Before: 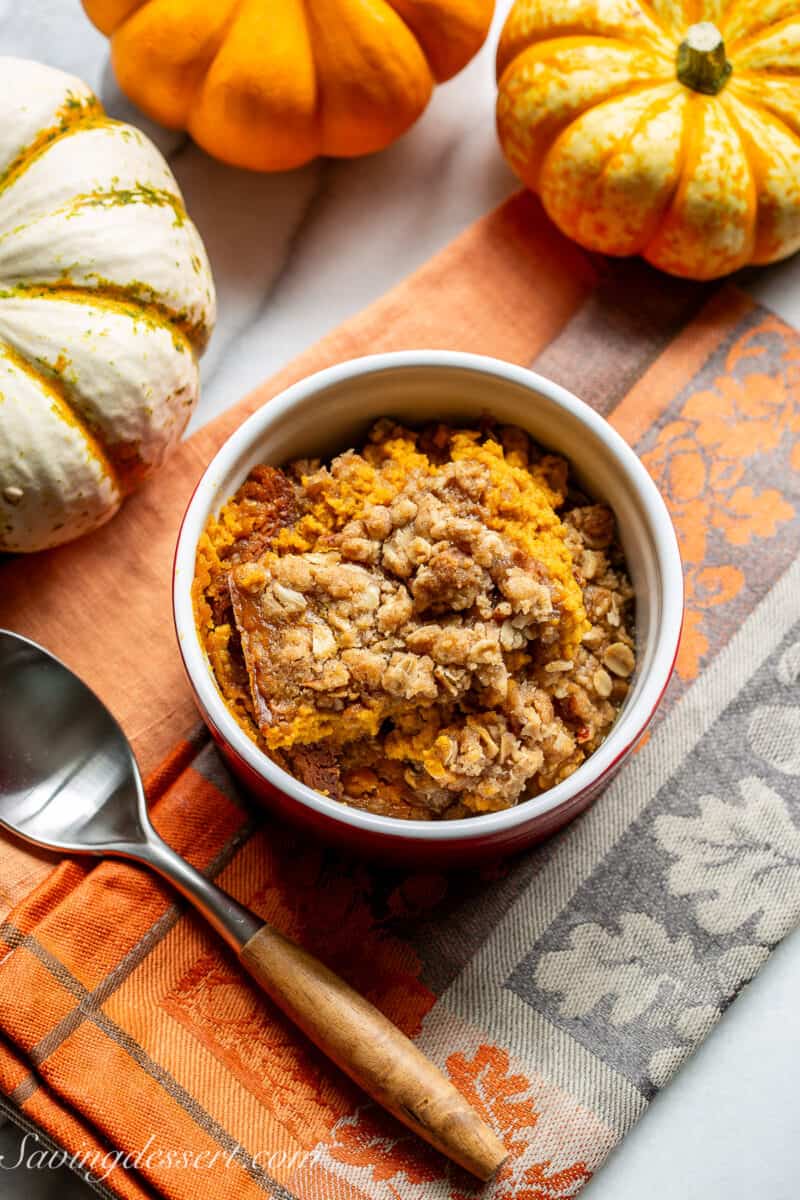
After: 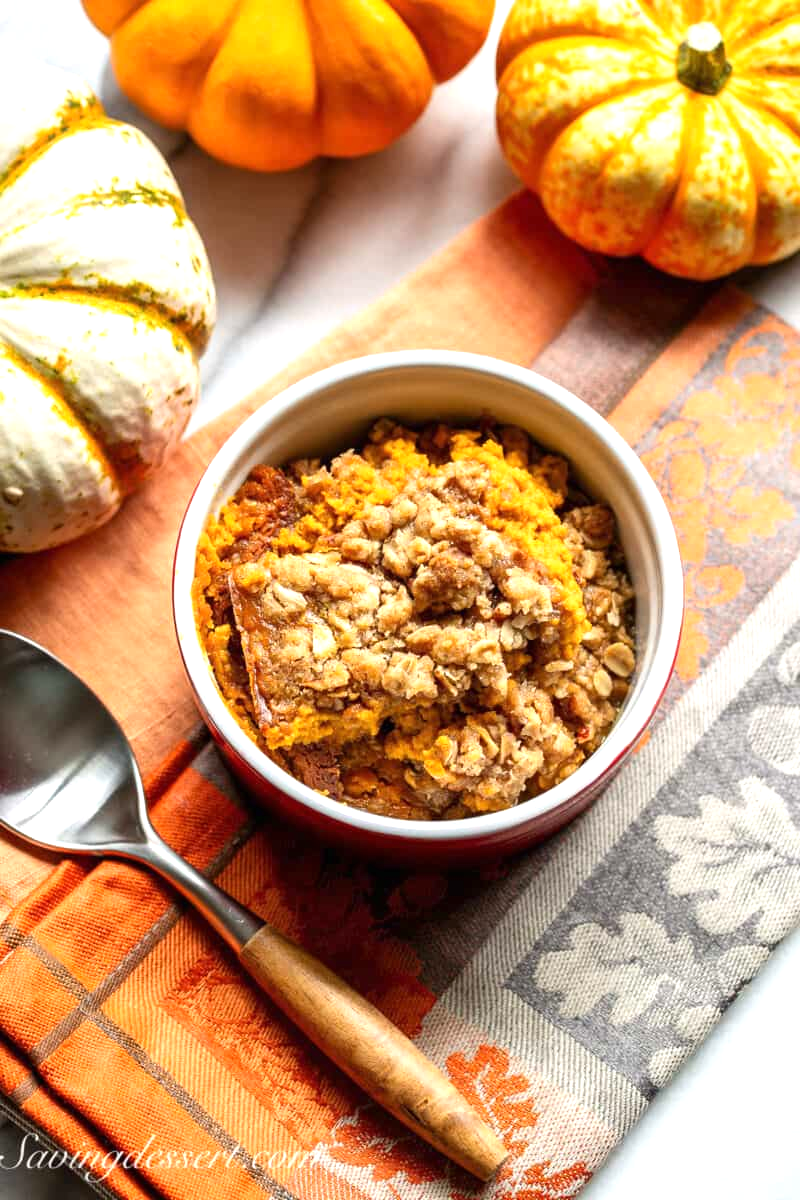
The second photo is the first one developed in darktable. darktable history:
exposure: black level correction 0, exposure 0.587 EV, compensate highlight preservation false
